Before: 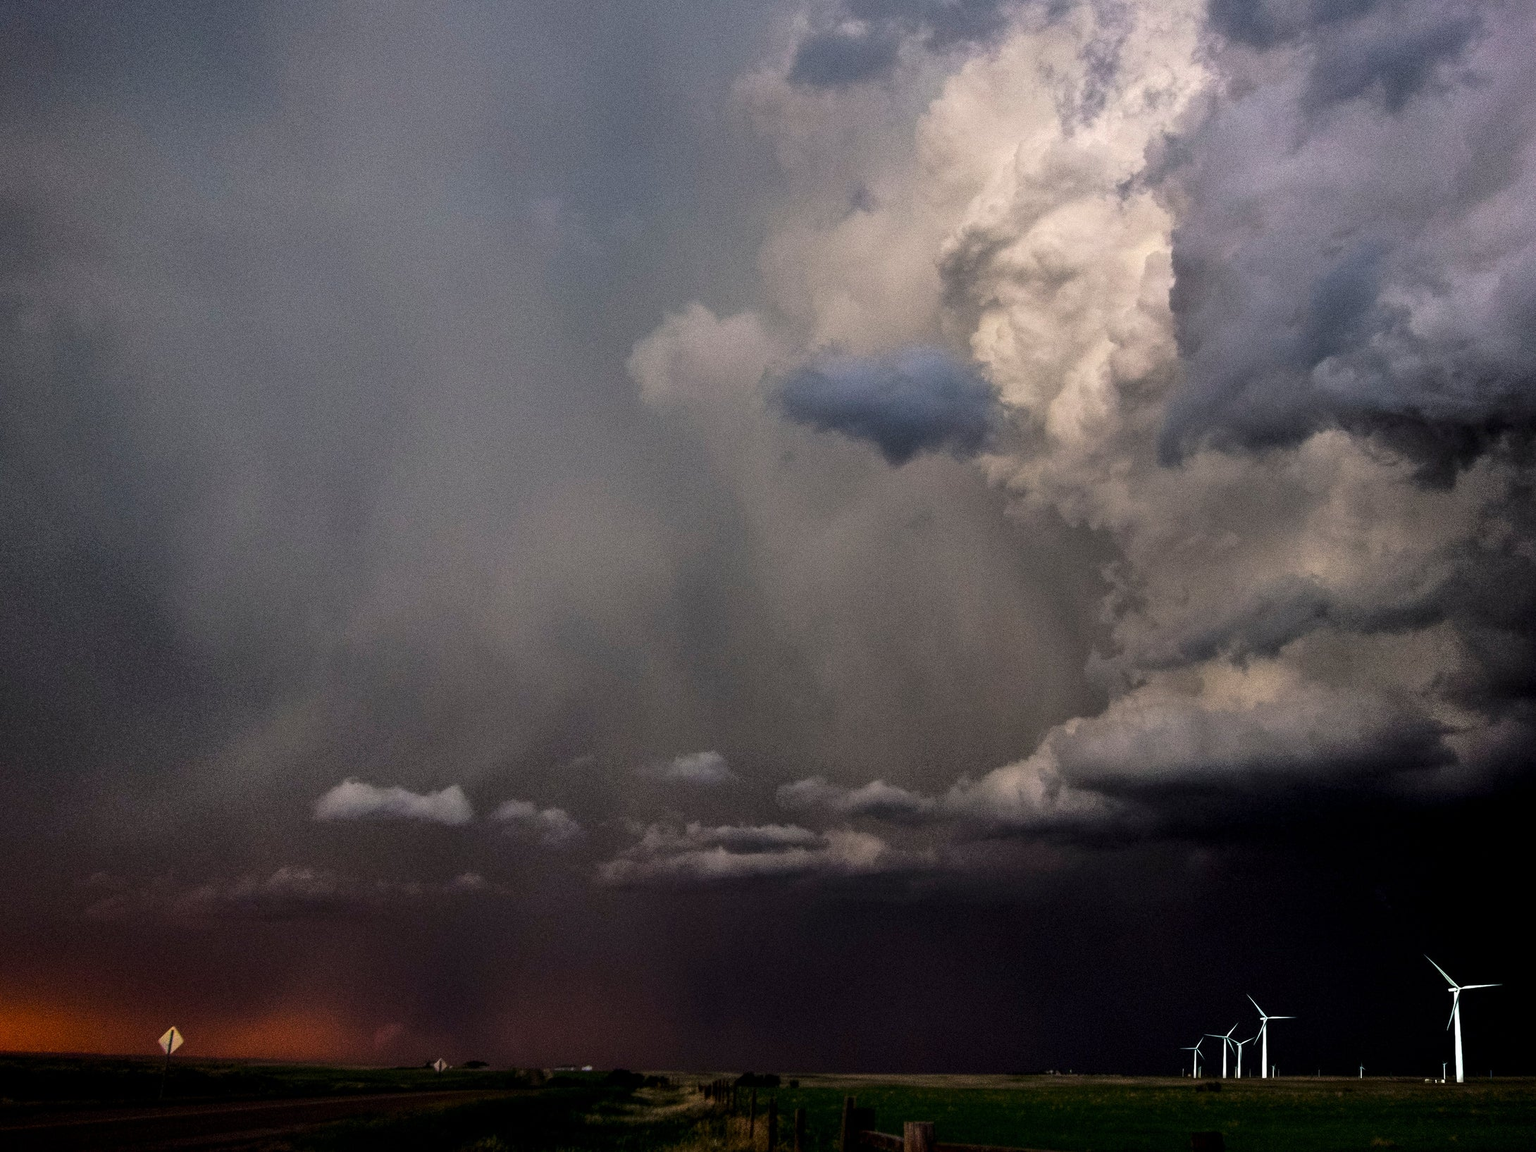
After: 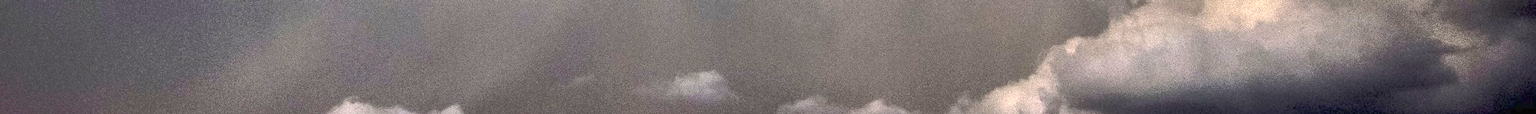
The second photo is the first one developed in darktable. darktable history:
crop and rotate: top 59.084%, bottom 30.916%
rgb curve: curves: ch0 [(0, 0) (0.072, 0.166) (0.217, 0.293) (0.414, 0.42) (1, 1)], compensate middle gray true, preserve colors basic power
exposure: black level correction 0, exposure 1.388 EV, compensate exposure bias true, compensate highlight preservation false
